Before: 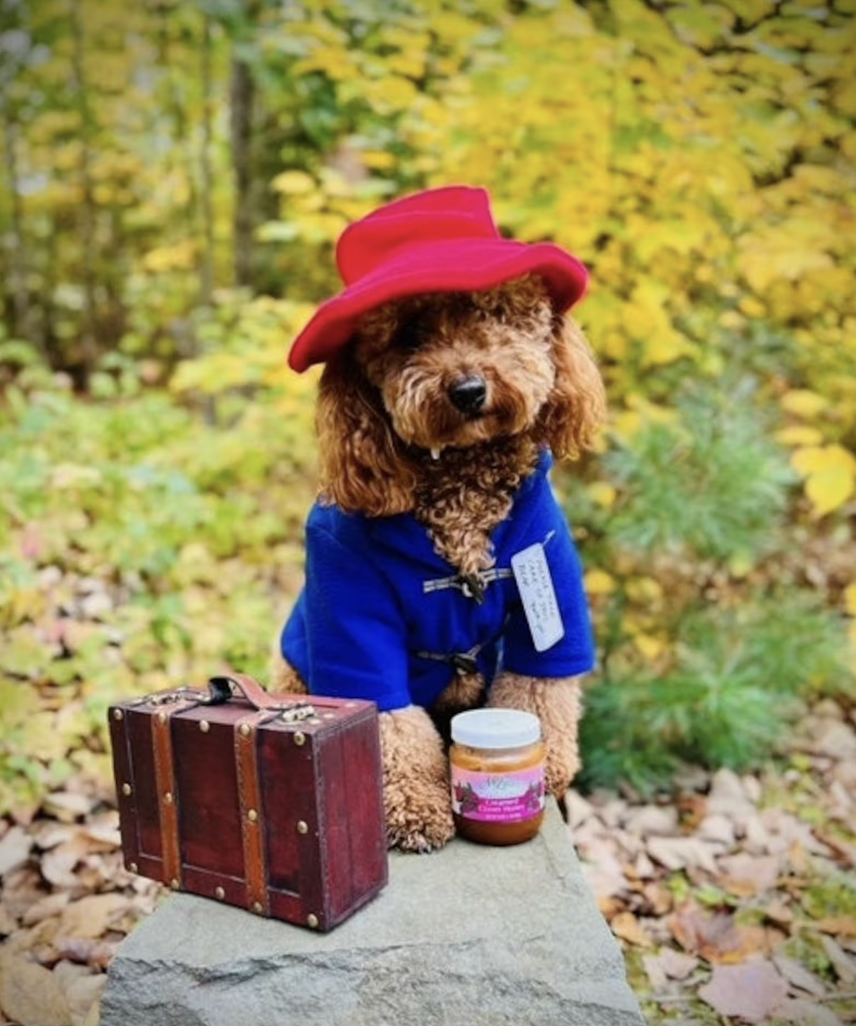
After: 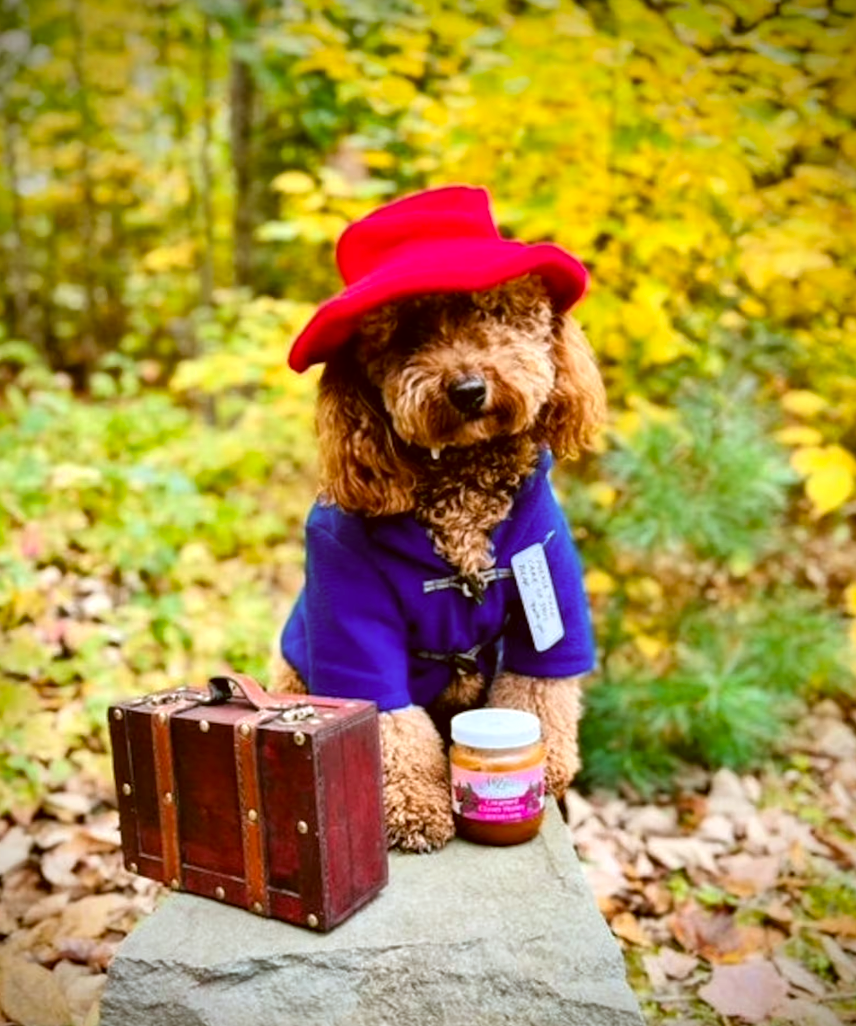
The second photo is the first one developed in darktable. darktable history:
tone equalizer: -8 EV -0.443 EV, -7 EV -0.411 EV, -6 EV -0.356 EV, -5 EV -0.243 EV, -3 EV 0.219 EV, -2 EV 0.361 EV, -1 EV 0.371 EV, +0 EV 0.396 EV
color correction: highlights a* -0.534, highlights b* 0.175, shadows a* 4.84, shadows b* 20.7
shadows and highlights: soften with gaussian
